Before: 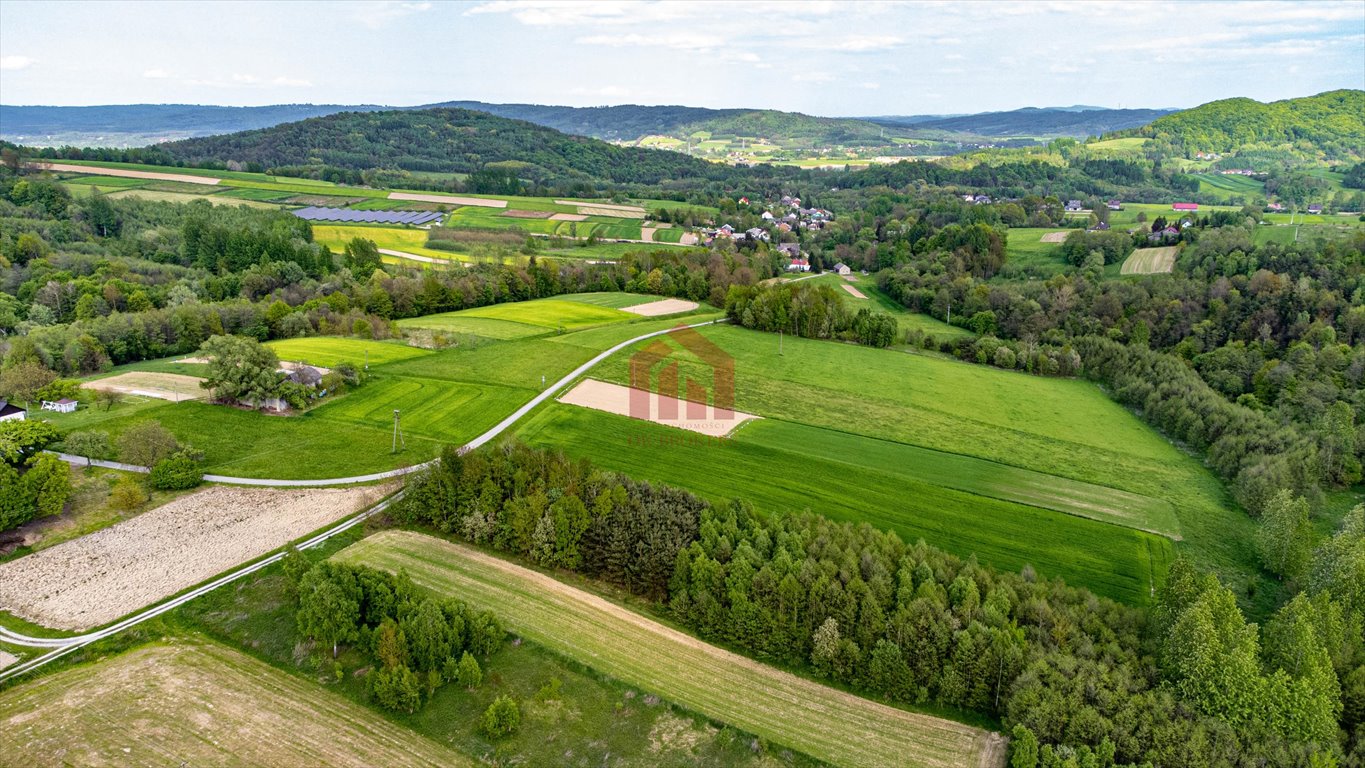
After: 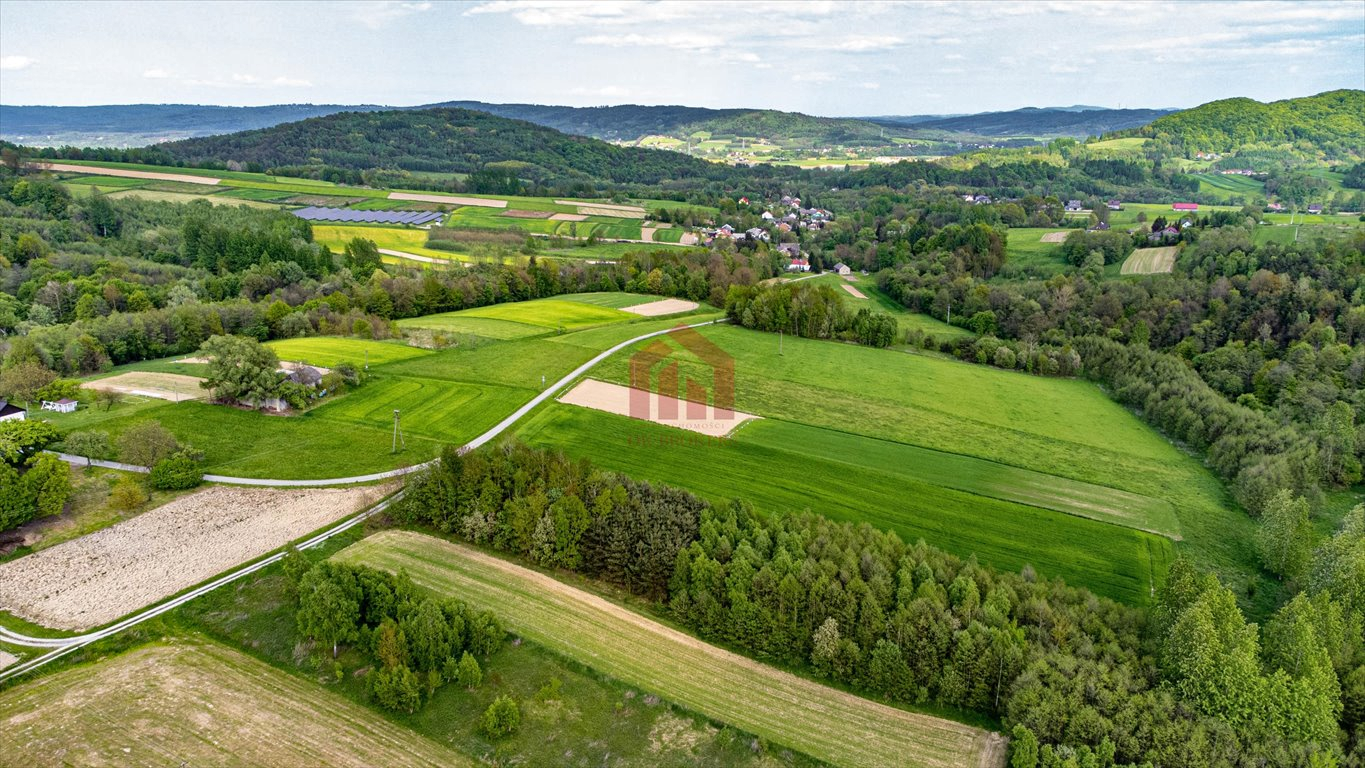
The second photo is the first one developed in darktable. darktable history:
shadows and highlights: shadows color adjustment 99.16%, highlights color adjustment 0.634%, soften with gaussian
